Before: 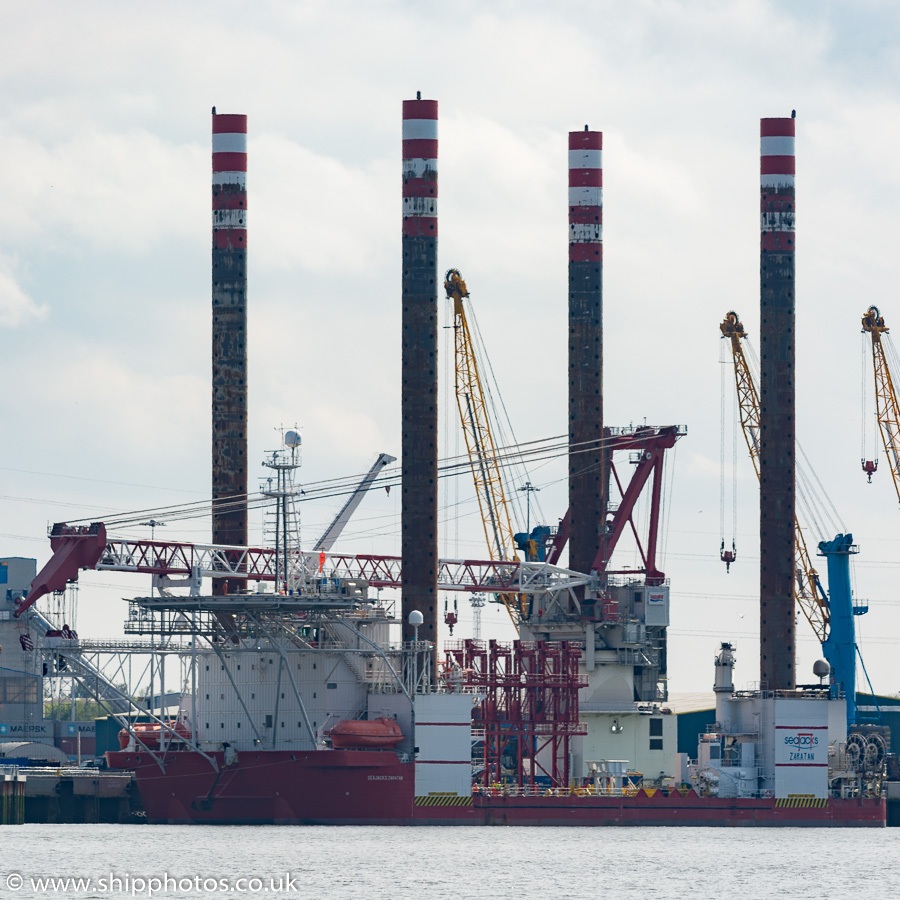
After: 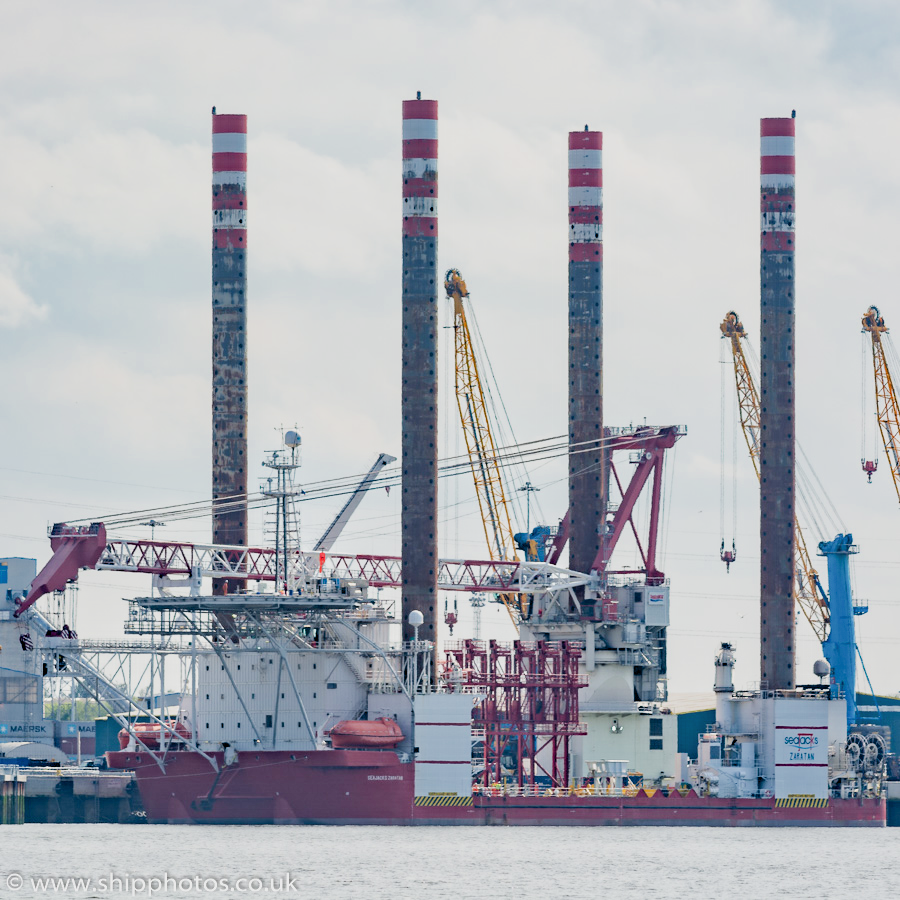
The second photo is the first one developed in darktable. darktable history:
filmic rgb: black relative exposure -6.98 EV, white relative exposure 5.63 EV, hardness 2.86
exposure: black level correction 0, exposure 1.35 EV, compensate exposure bias true, compensate highlight preservation false
shadows and highlights: on, module defaults
contrast equalizer: y [[0.511, 0.558, 0.631, 0.632, 0.559, 0.512], [0.5 ×6], [0.507, 0.559, 0.627, 0.644, 0.647, 0.647], [0 ×6], [0 ×6]]
